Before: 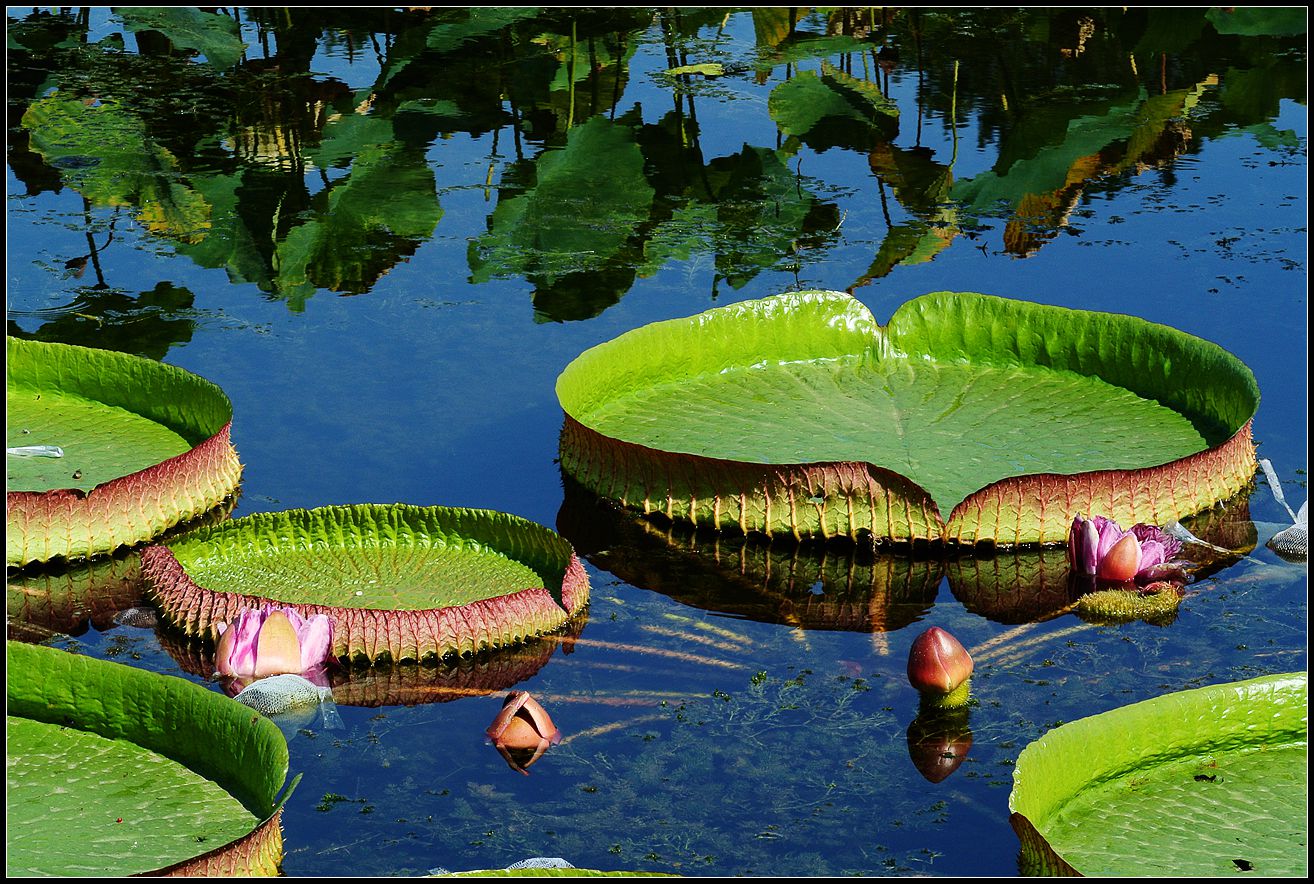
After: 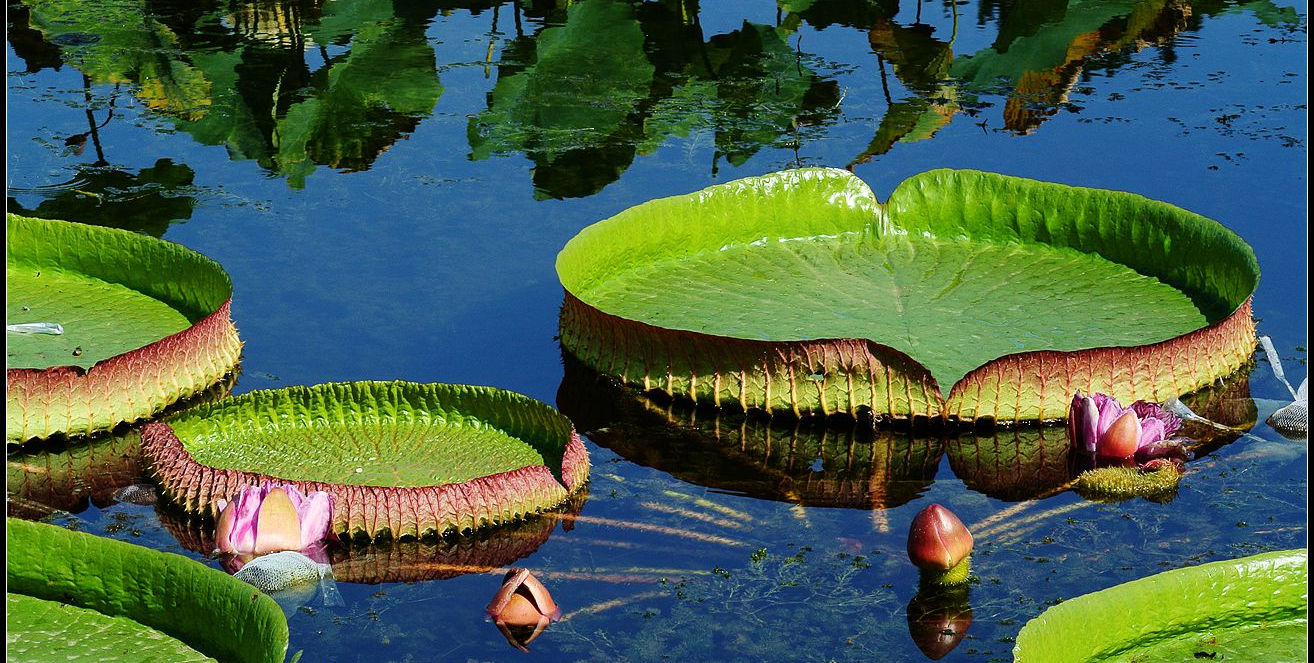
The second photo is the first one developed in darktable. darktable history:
crop: top 14.02%, bottom 10.903%
